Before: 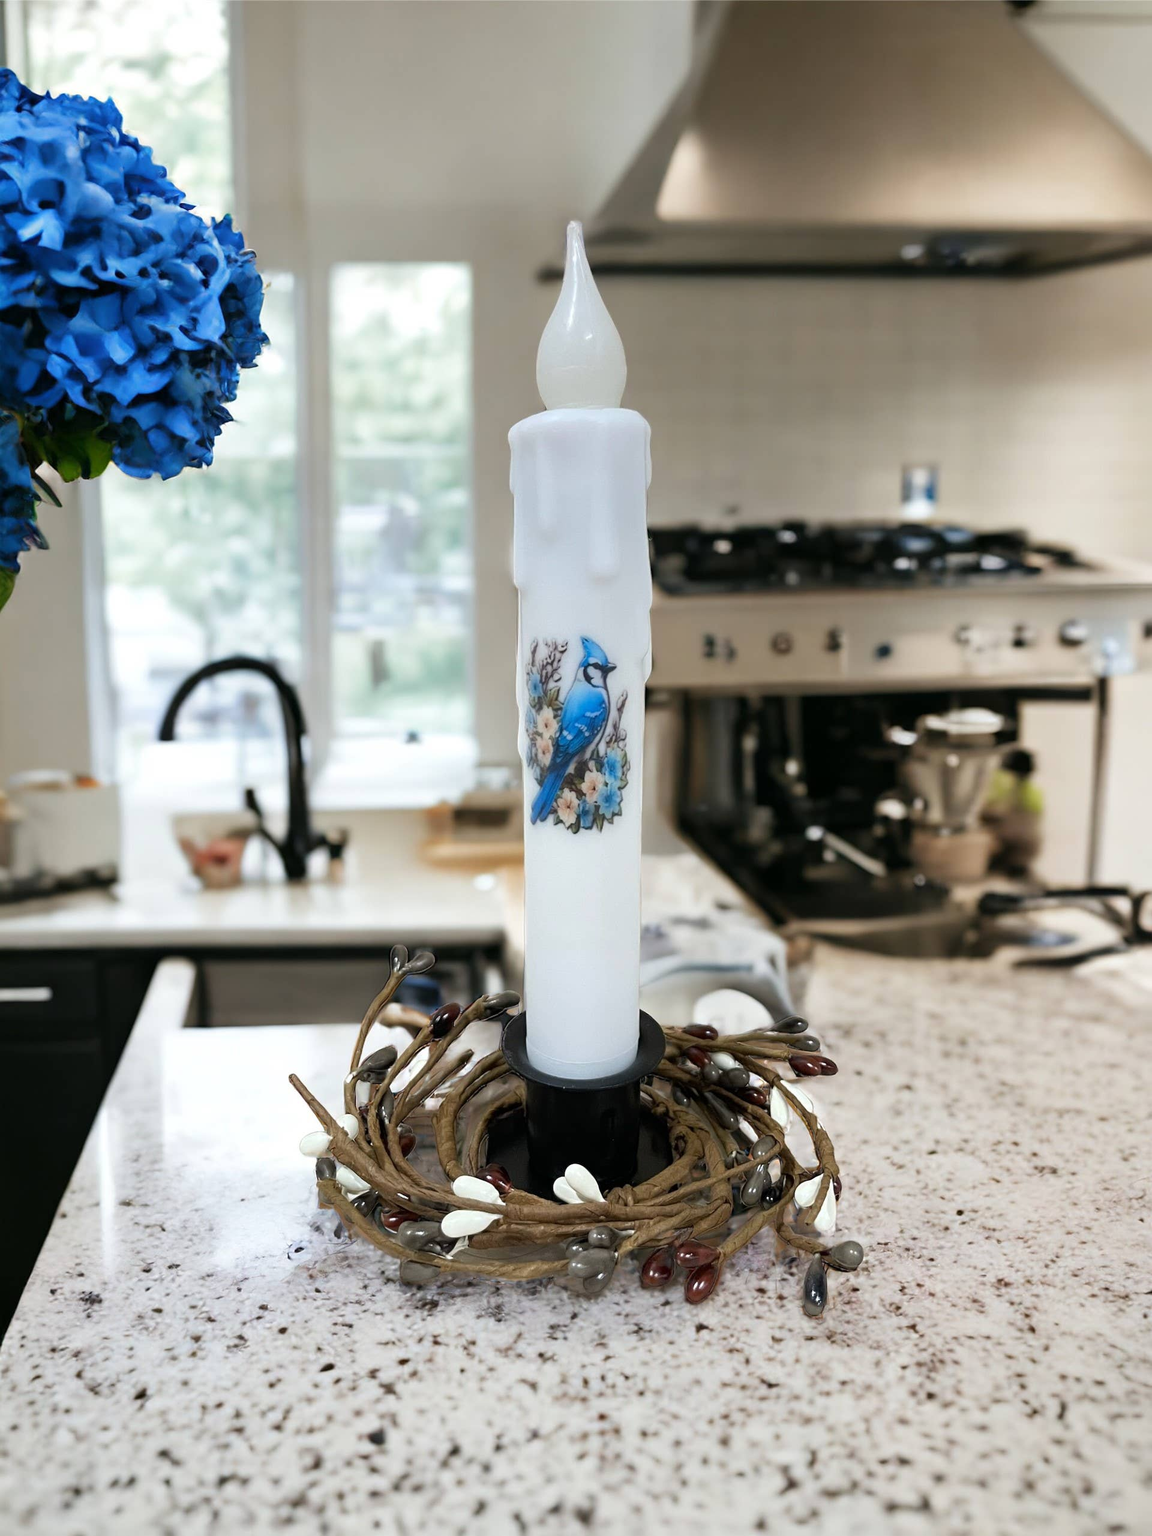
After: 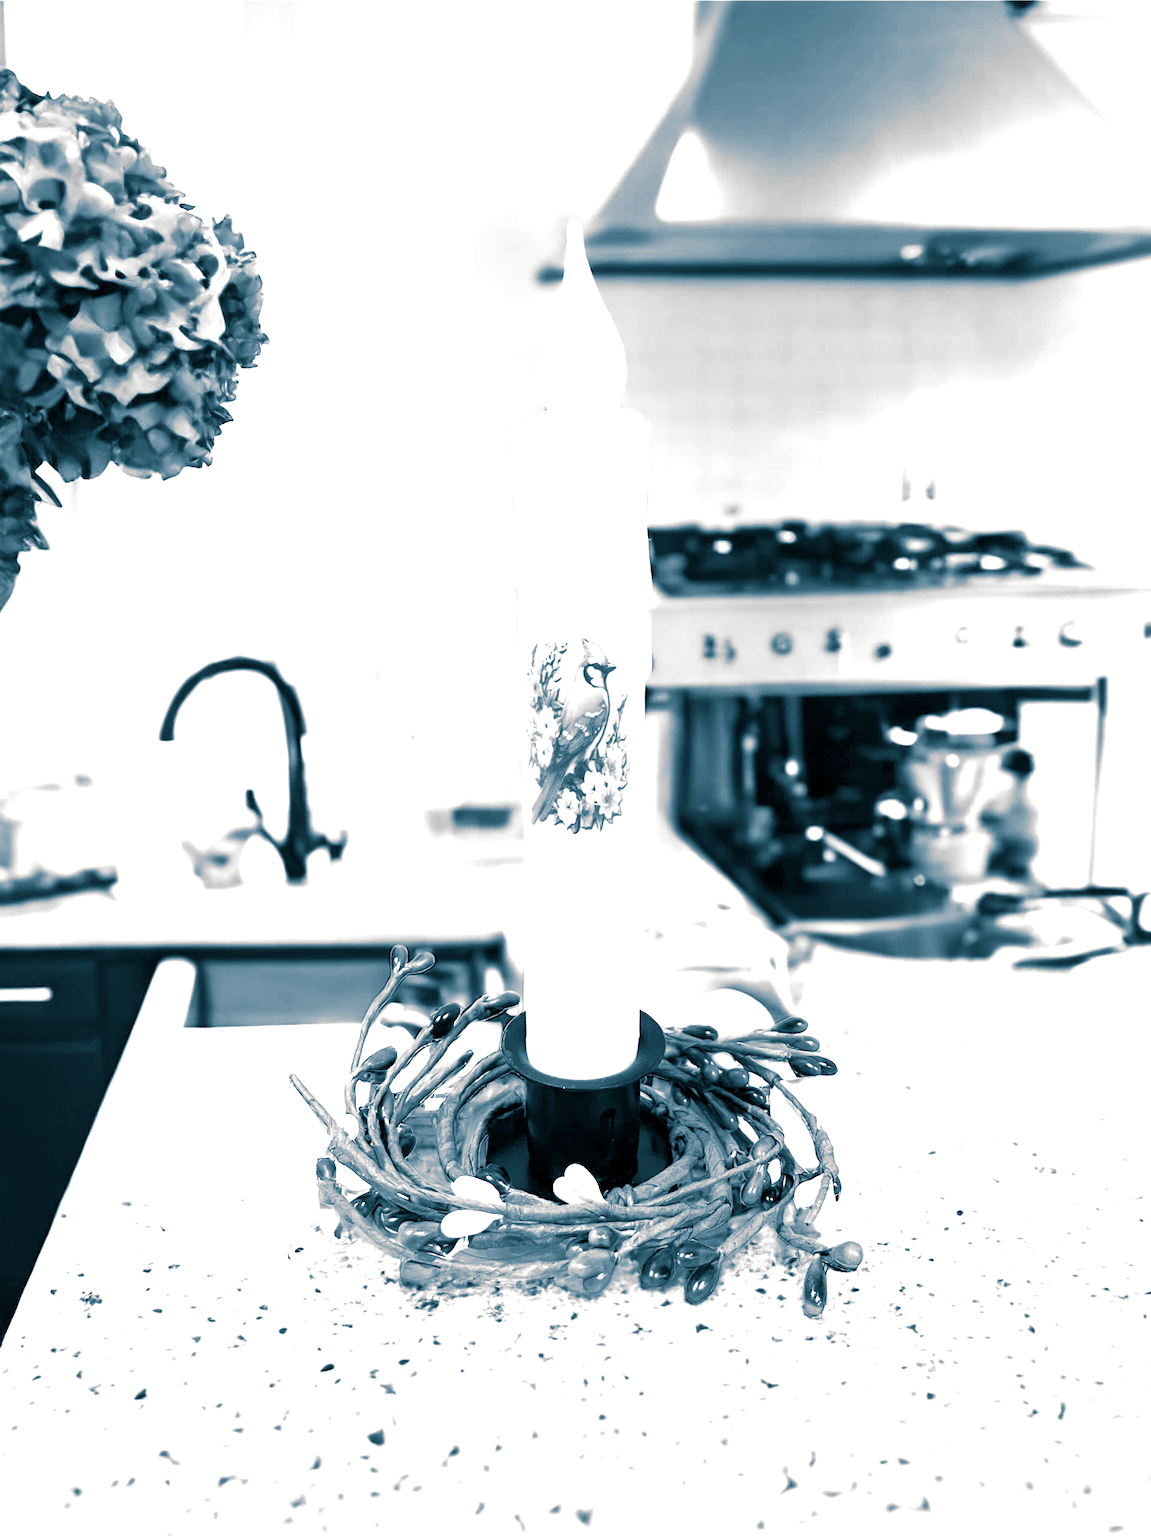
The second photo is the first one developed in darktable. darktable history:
monochrome: a -6.99, b 35.61, size 1.4
white balance: red 0.954, blue 1.079
exposure: black level correction 0.001, exposure 1.822 EV, compensate exposure bias true, compensate highlight preservation false
color correction: highlights a* -0.482, highlights b* 40, shadows a* 9.8, shadows b* -0.161
split-toning: shadows › hue 212.4°, balance -70
